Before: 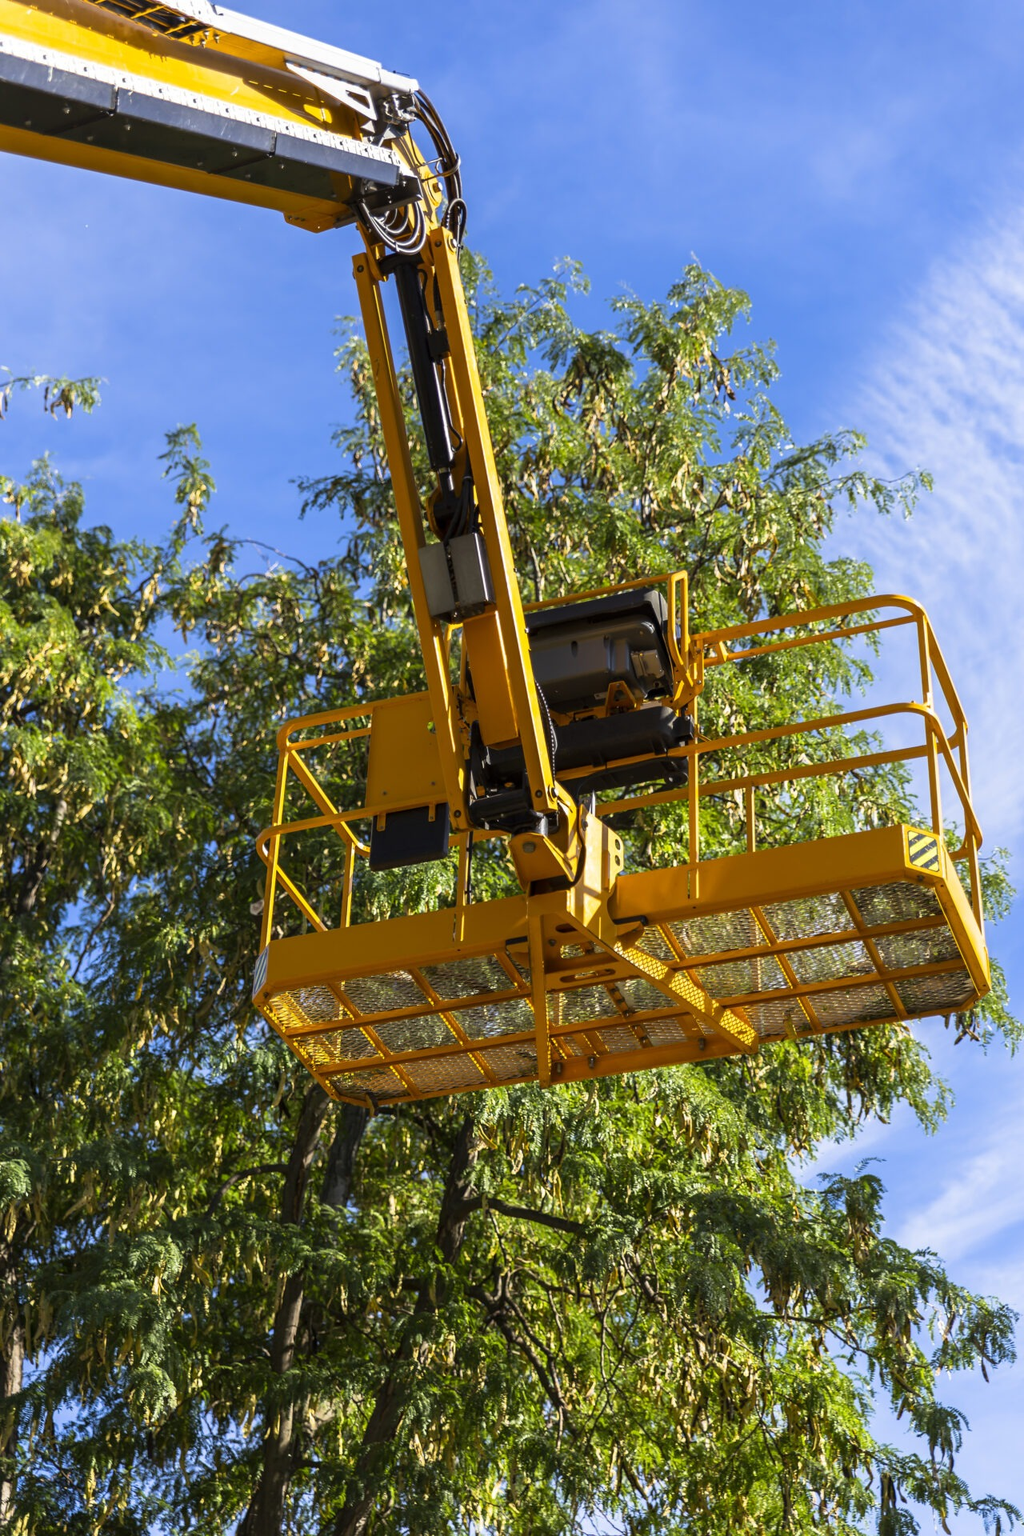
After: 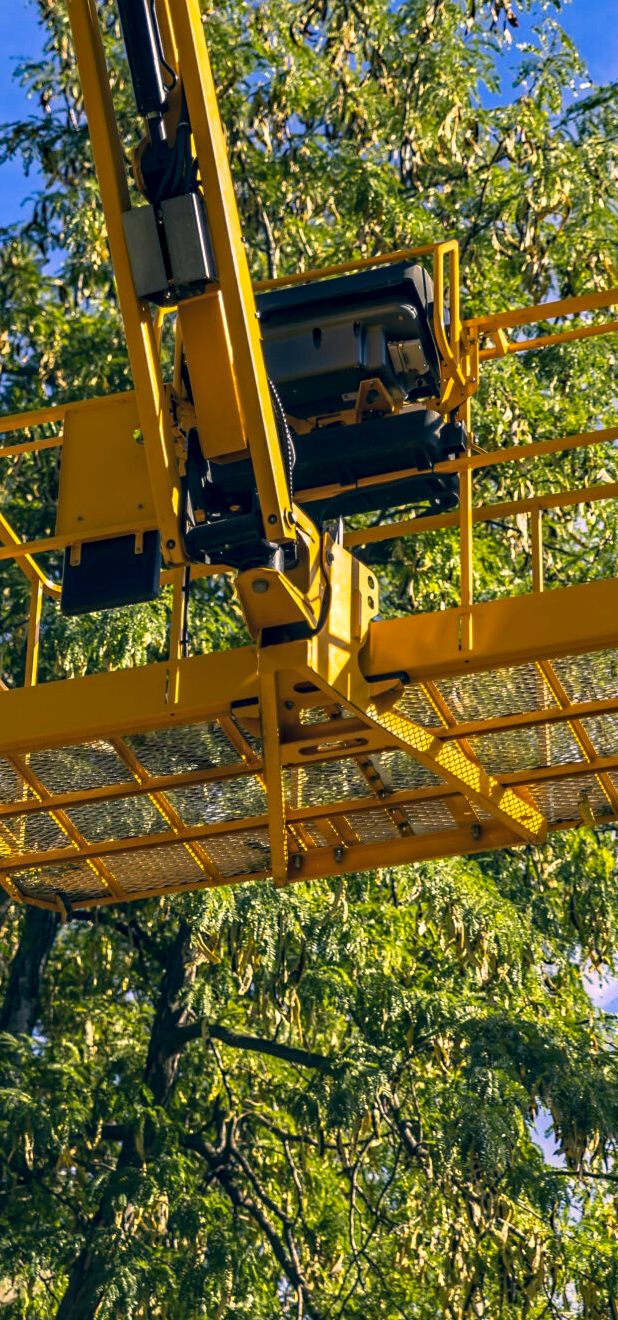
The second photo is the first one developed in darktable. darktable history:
sharpen: radius 5.353, amount 0.309, threshold 26.289
haze removal: strength 0.516, distance 0.923, compatibility mode true, adaptive false
crop: left 31.382%, top 24.661%, right 20.332%, bottom 6.556%
local contrast: on, module defaults
color correction: highlights a* 10.37, highlights b* 14.37, shadows a* -9.97, shadows b* -14.9
